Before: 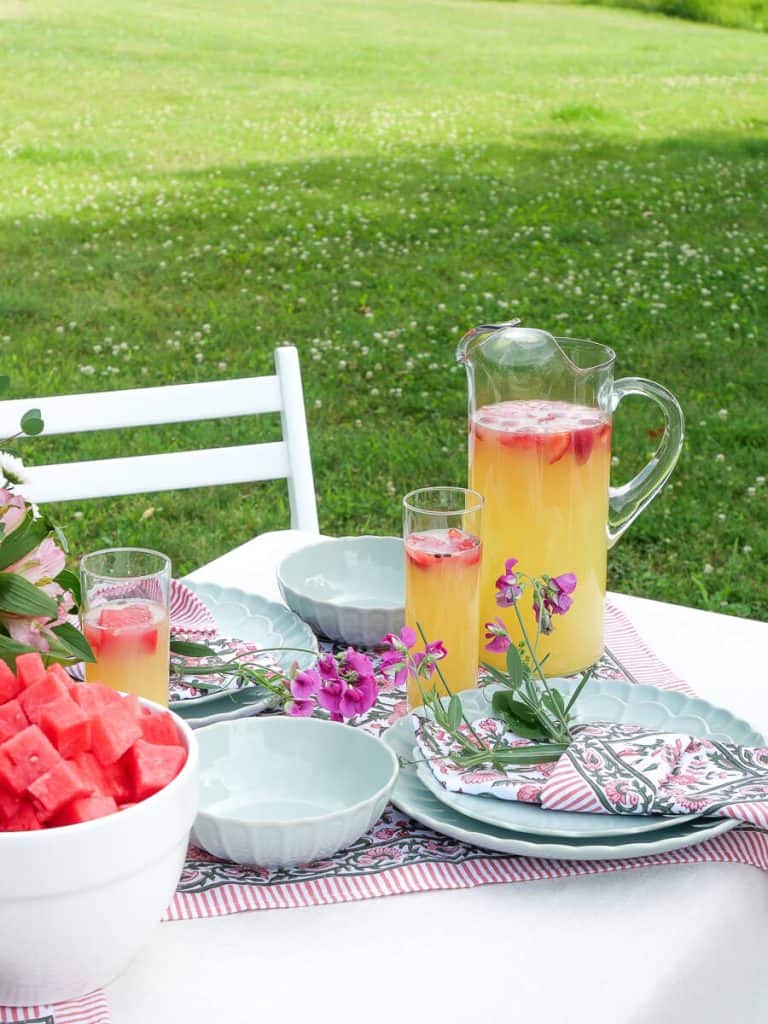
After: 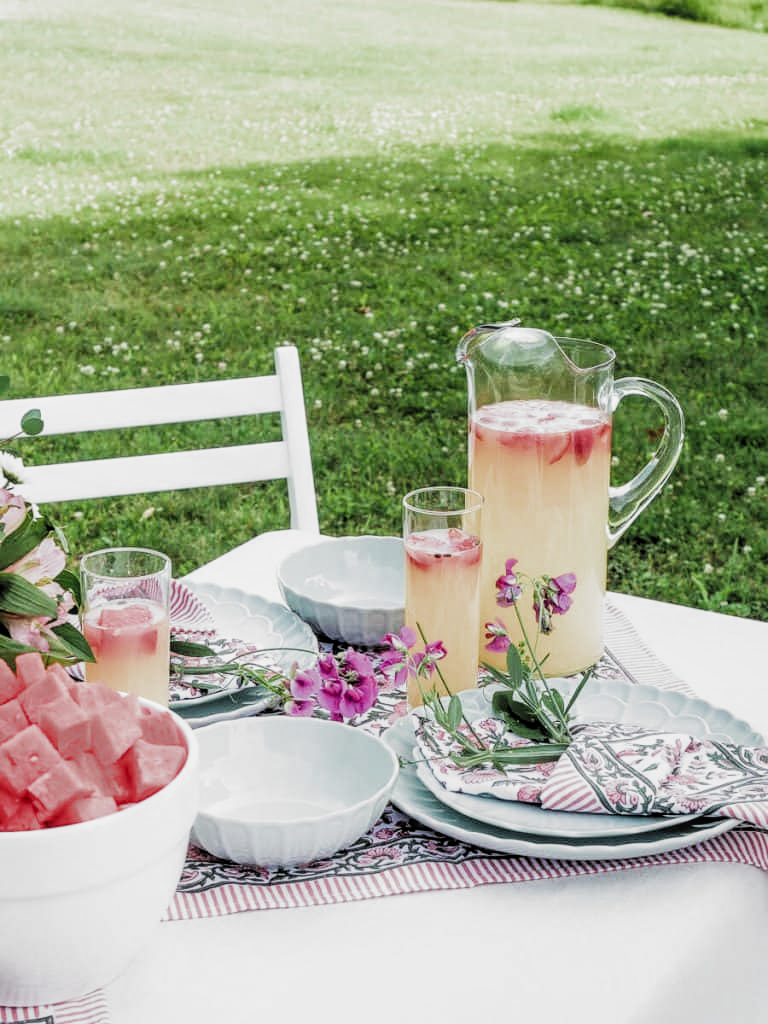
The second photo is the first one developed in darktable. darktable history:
local contrast: on, module defaults
filmic rgb: black relative exposure -5.01 EV, white relative exposure 3.96 EV, hardness 2.88, contrast 1.412, highlights saturation mix -31.41%, add noise in highlights 0.001, color science v3 (2019), use custom middle-gray values true, contrast in highlights soft
